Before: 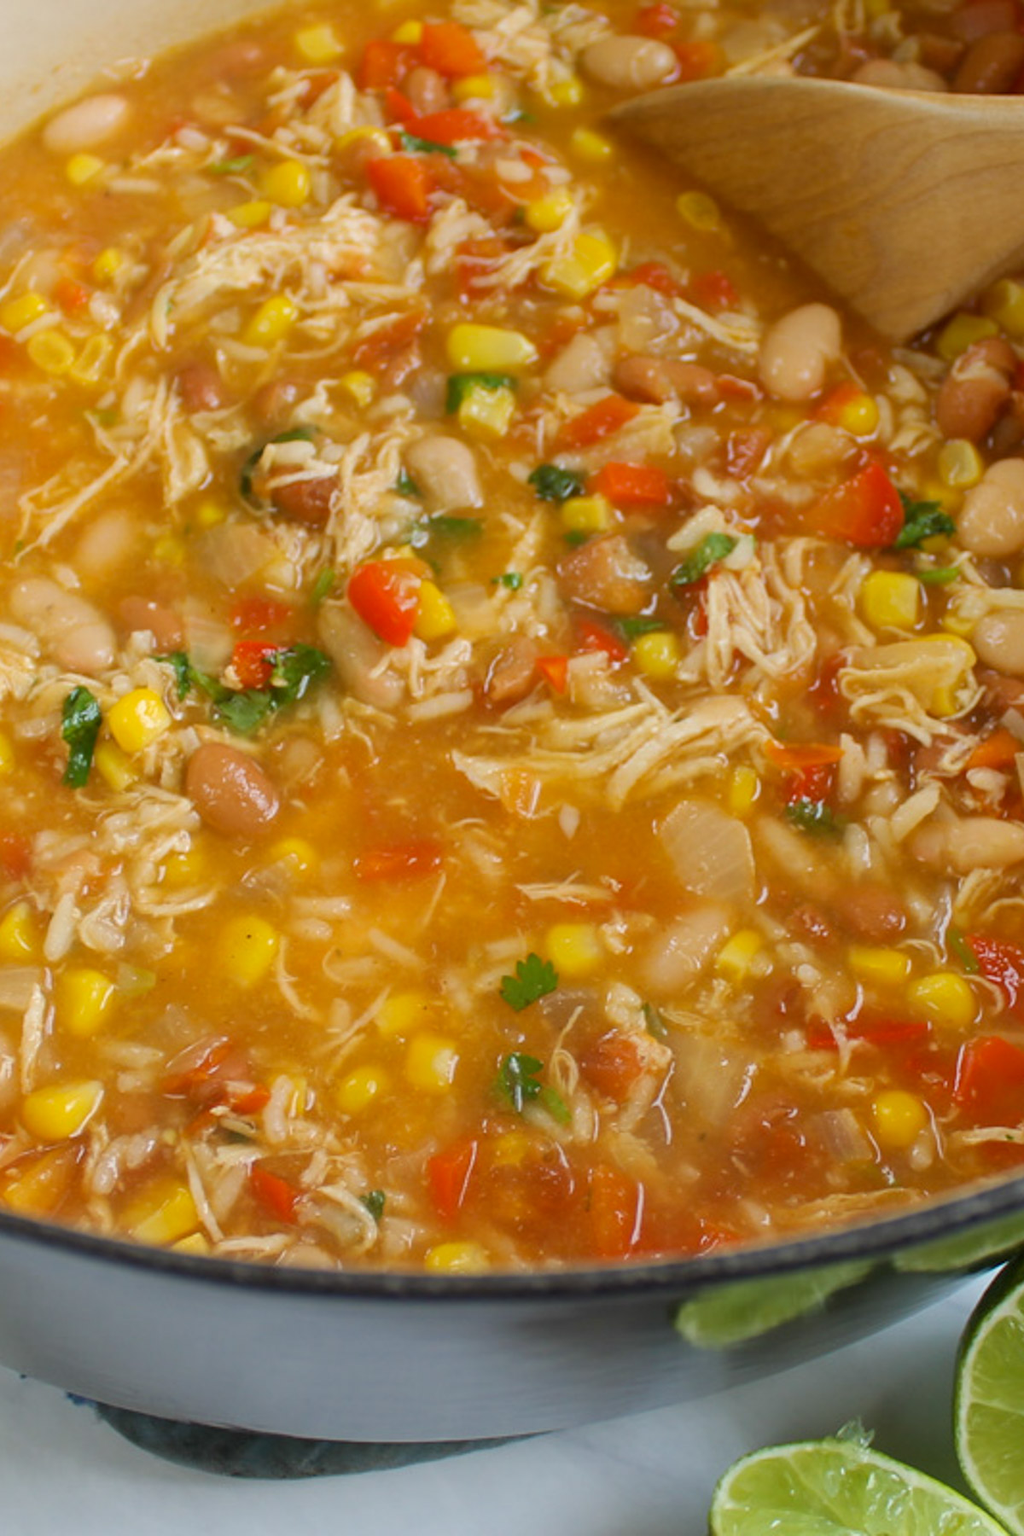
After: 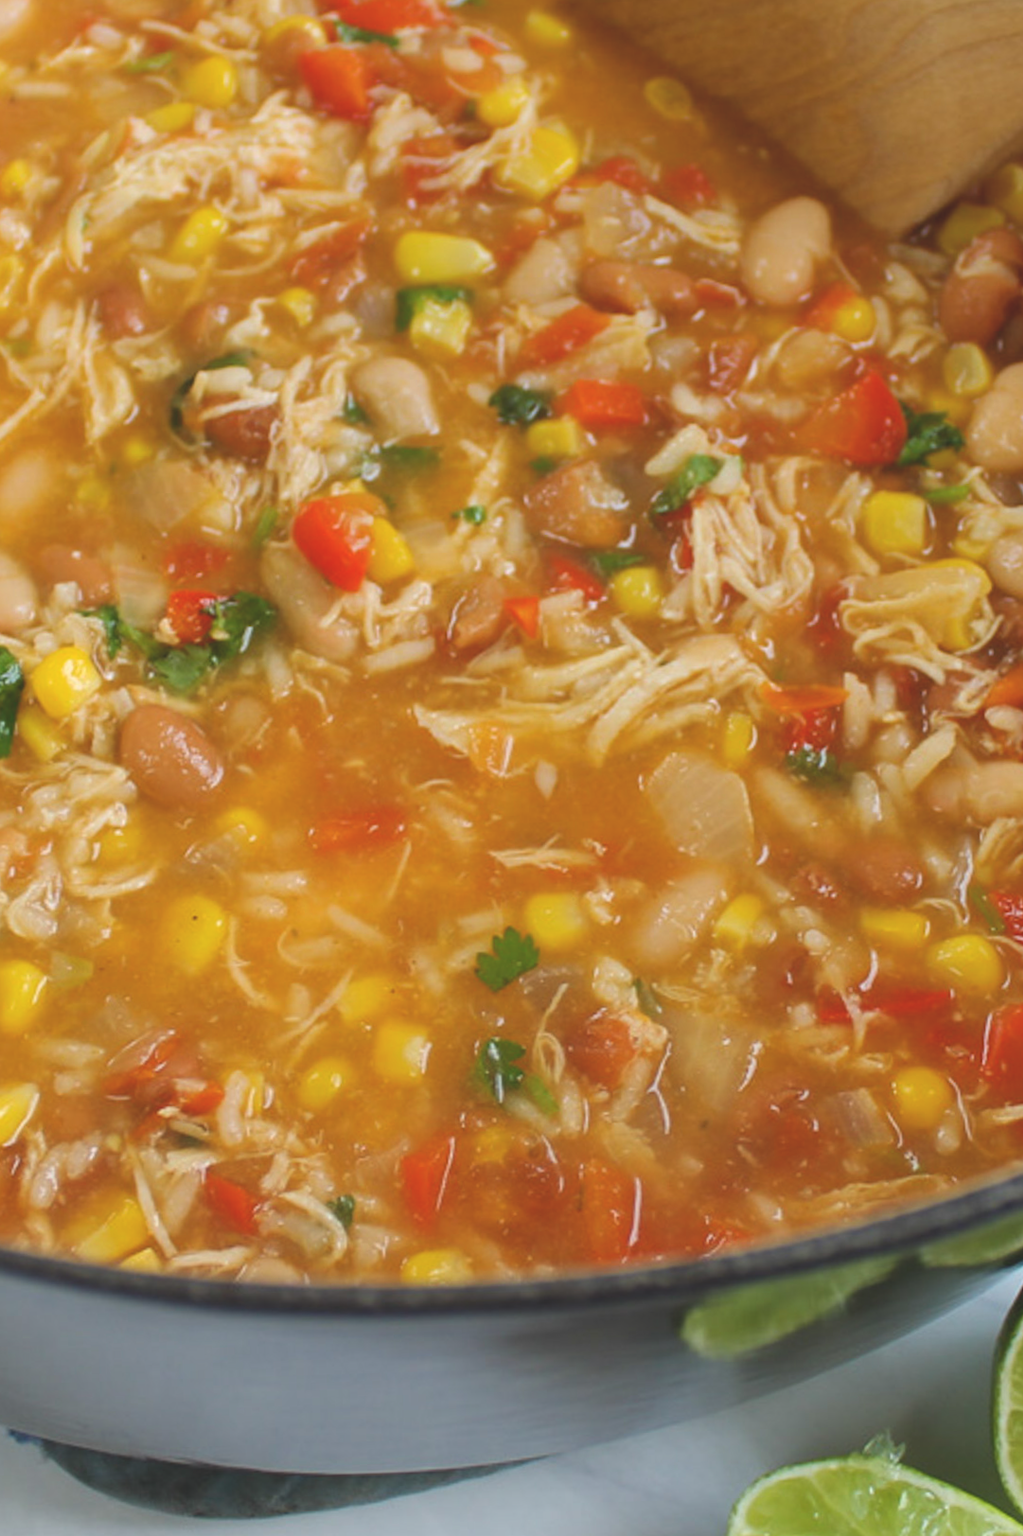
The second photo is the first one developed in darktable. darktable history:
exposure: black level correction -0.015, compensate exposure bias true, compensate highlight preservation false
crop and rotate: angle 1.76°, left 5.79%, top 5.699%
